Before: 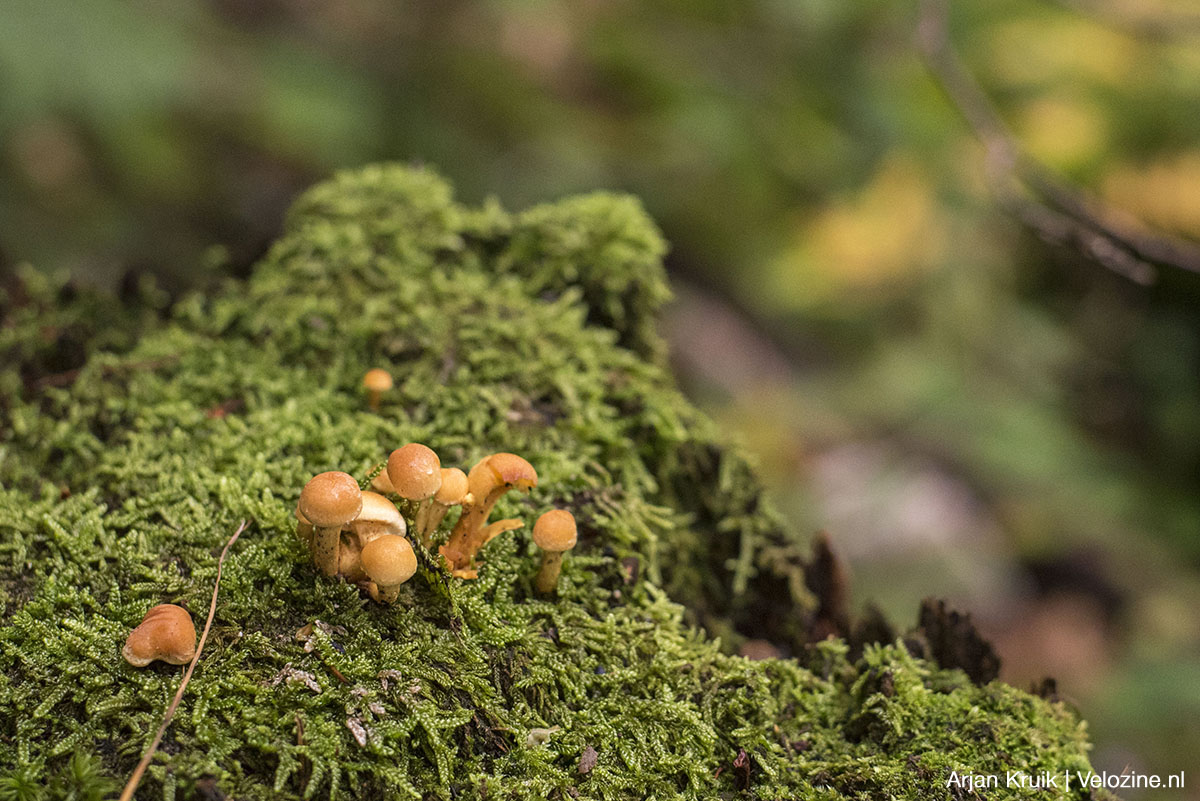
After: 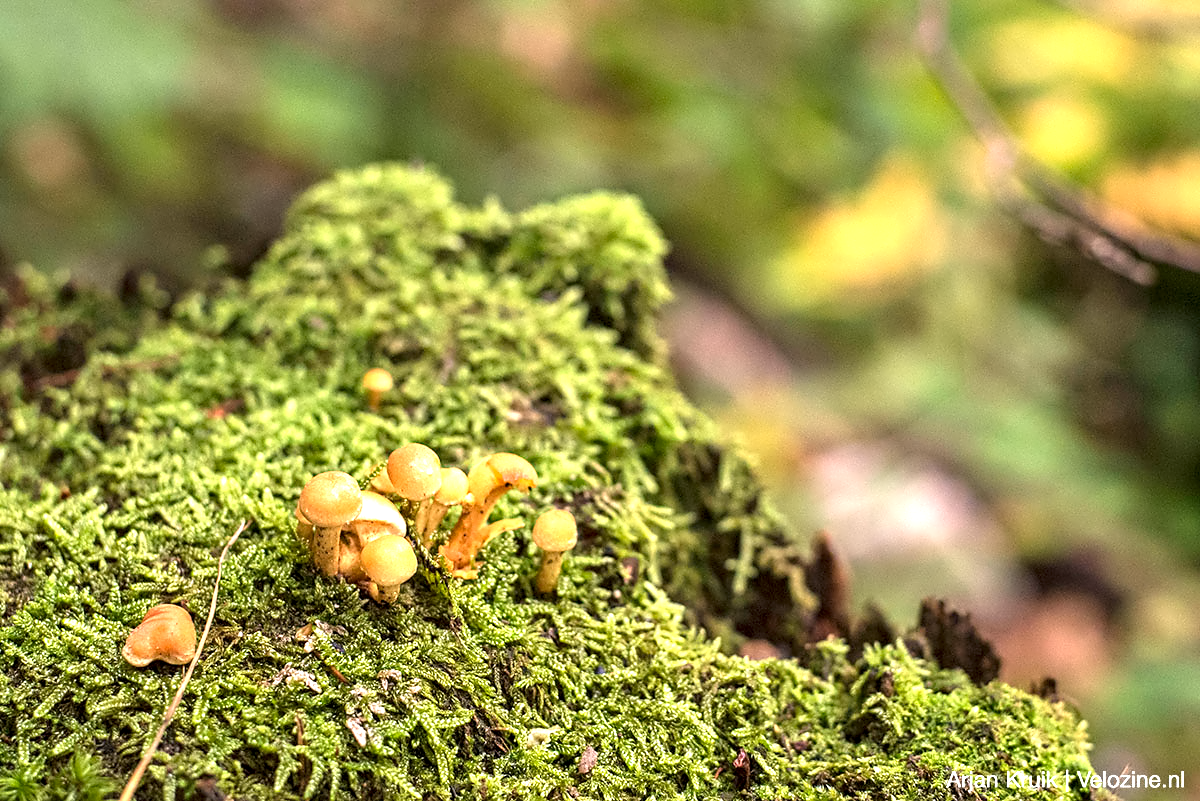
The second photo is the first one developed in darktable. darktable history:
contrast equalizer: octaves 7, y [[0.5, 0.542, 0.583, 0.625, 0.667, 0.708], [0.5 ×6], [0.5 ×6], [0, 0.033, 0.067, 0.1, 0.133, 0.167], [0, 0.05, 0.1, 0.15, 0.2, 0.25]], mix 0.35
exposure: exposure 0.266 EV, compensate exposure bias true, compensate highlight preservation false
